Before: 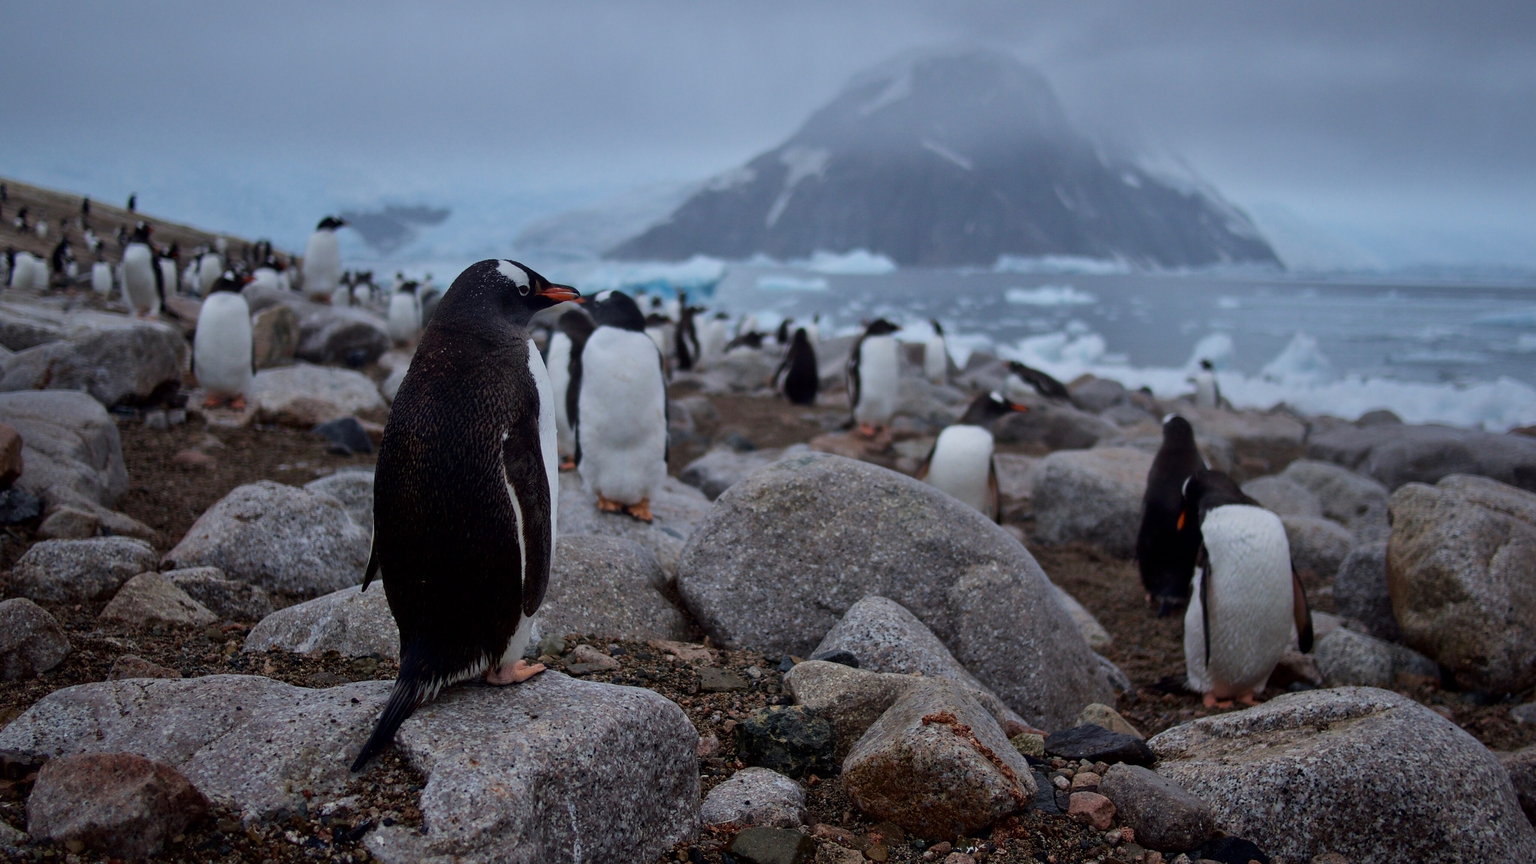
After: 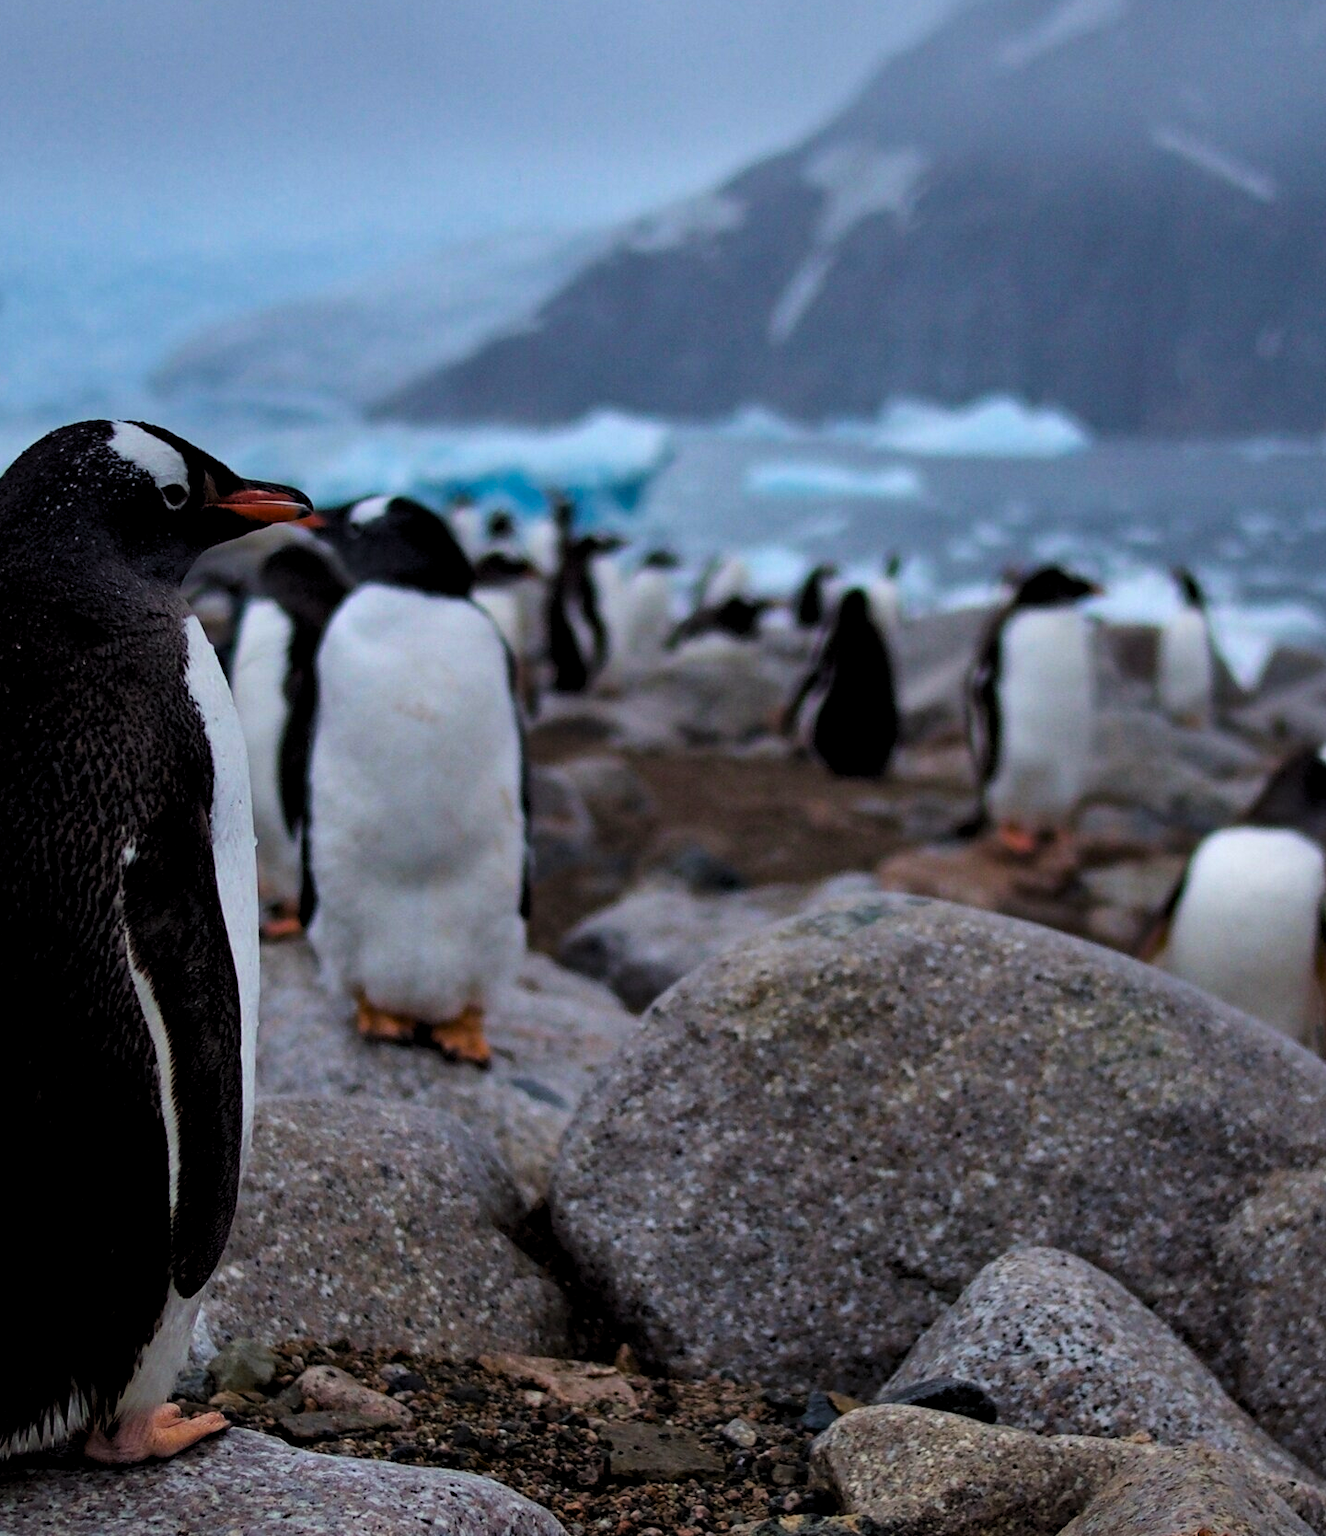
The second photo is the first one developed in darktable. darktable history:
color balance rgb: perceptual saturation grading › global saturation 20%, global vibrance 20%
levels: levels [0.052, 0.496, 0.908]
crop and rotate: left 29.476%, top 10.214%, right 35.32%, bottom 17.333%
haze removal: compatibility mode true, adaptive false
